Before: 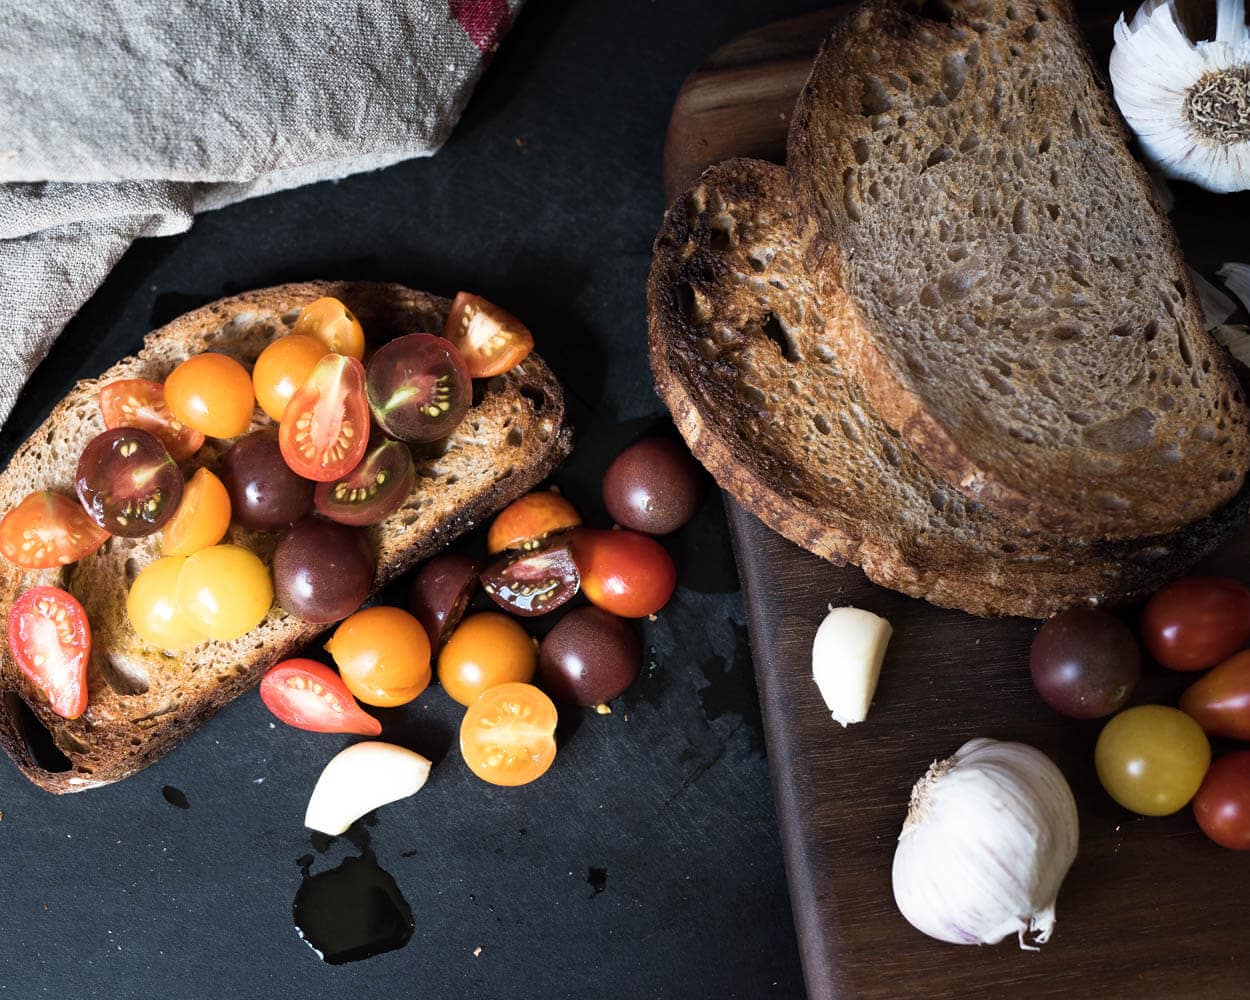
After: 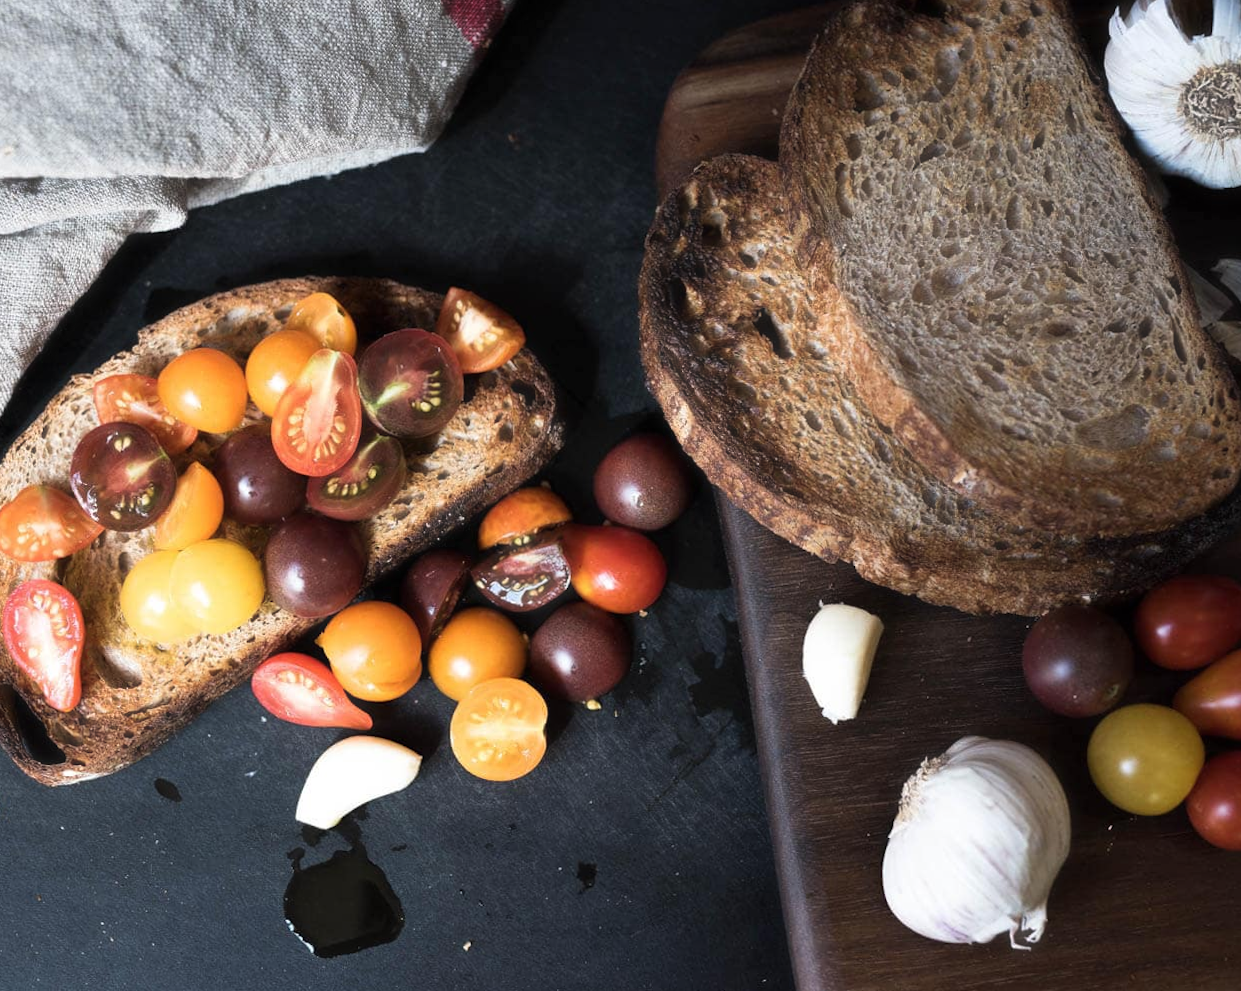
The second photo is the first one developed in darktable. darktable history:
rotate and perspective: rotation 0.192°, lens shift (horizontal) -0.015, crop left 0.005, crop right 0.996, crop top 0.006, crop bottom 0.99
haze removal: strength -0.1, adaptive false
